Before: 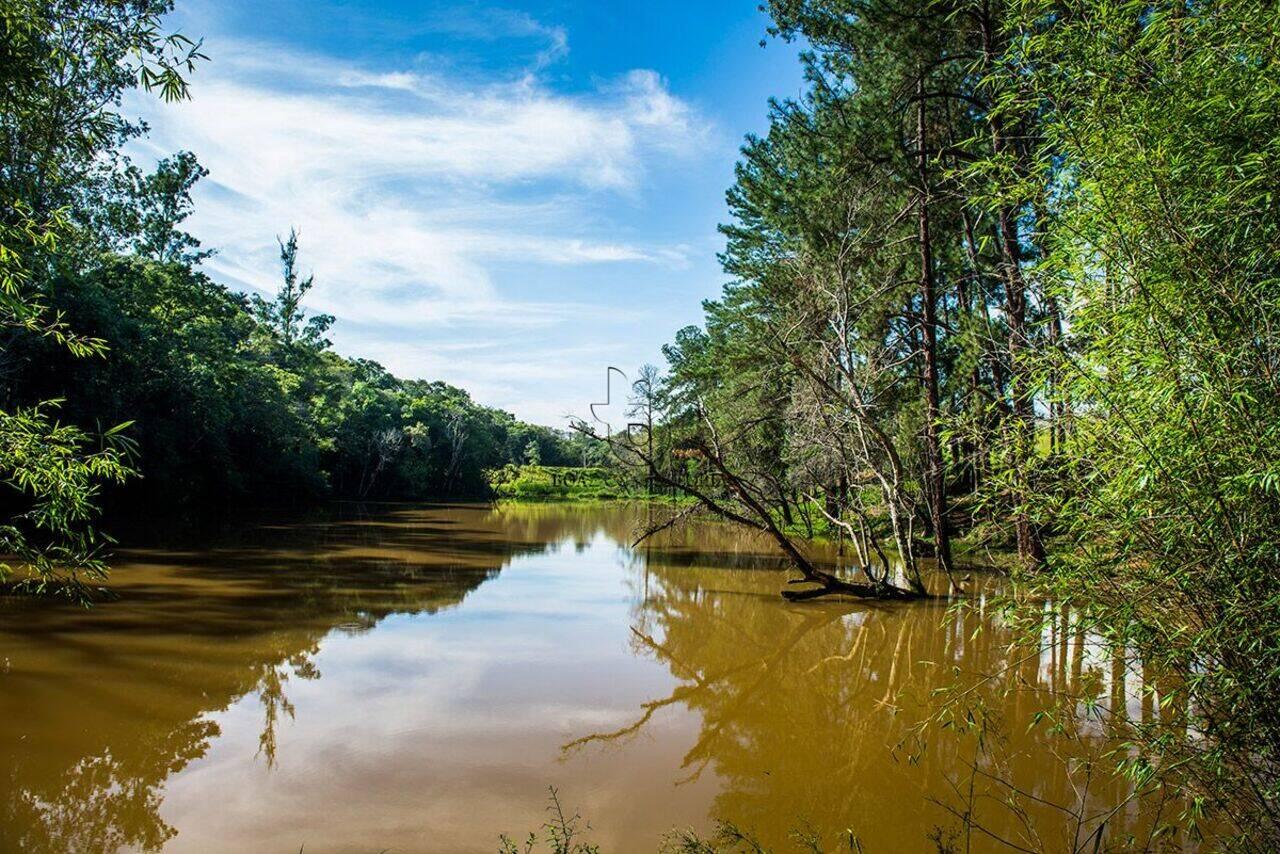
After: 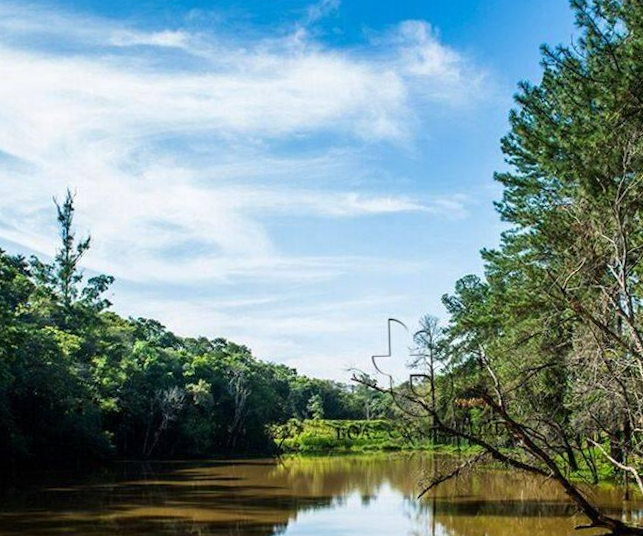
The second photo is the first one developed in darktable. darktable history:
rotate and perspective: rotation -1.77°, lens shift (horizontal) 0.004, automatic cropping off
crop: left 17.835%, top 7.675%, right 32.881%, bottom 32.213%
